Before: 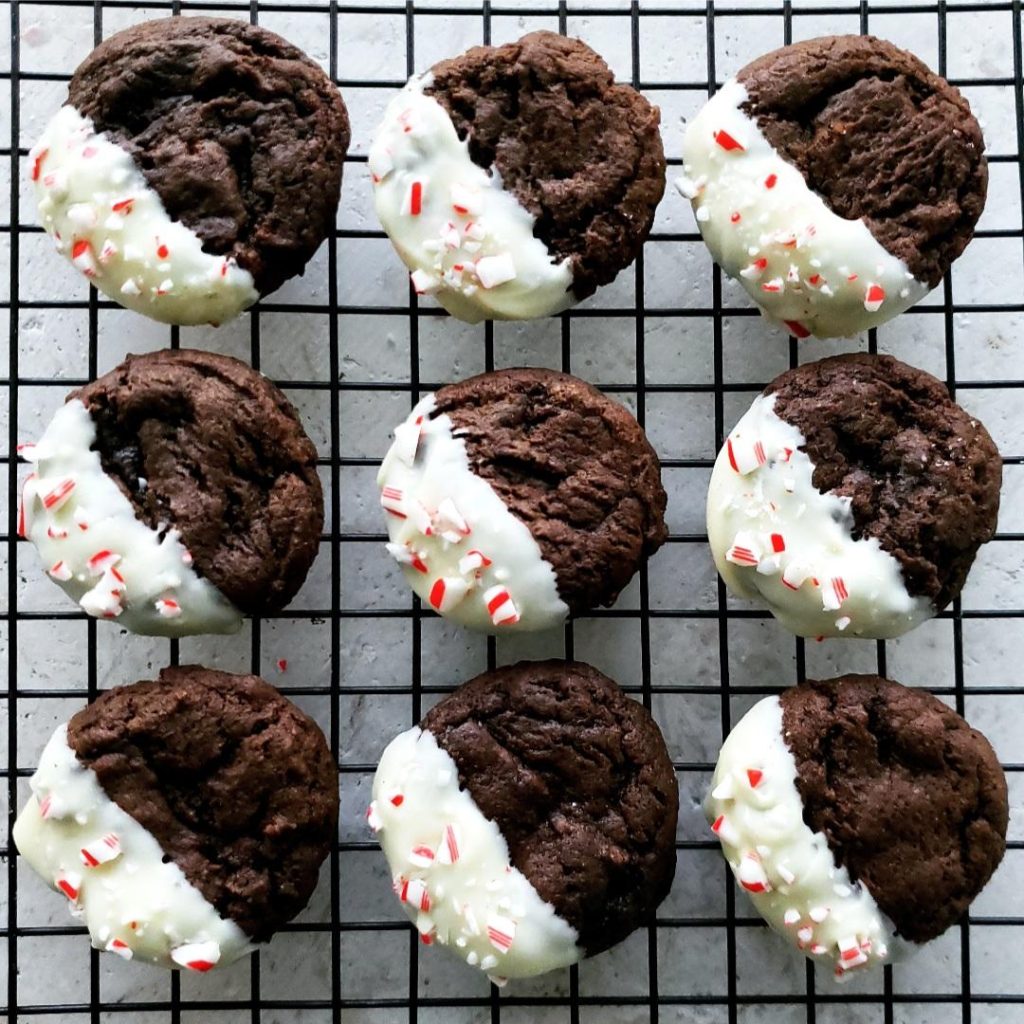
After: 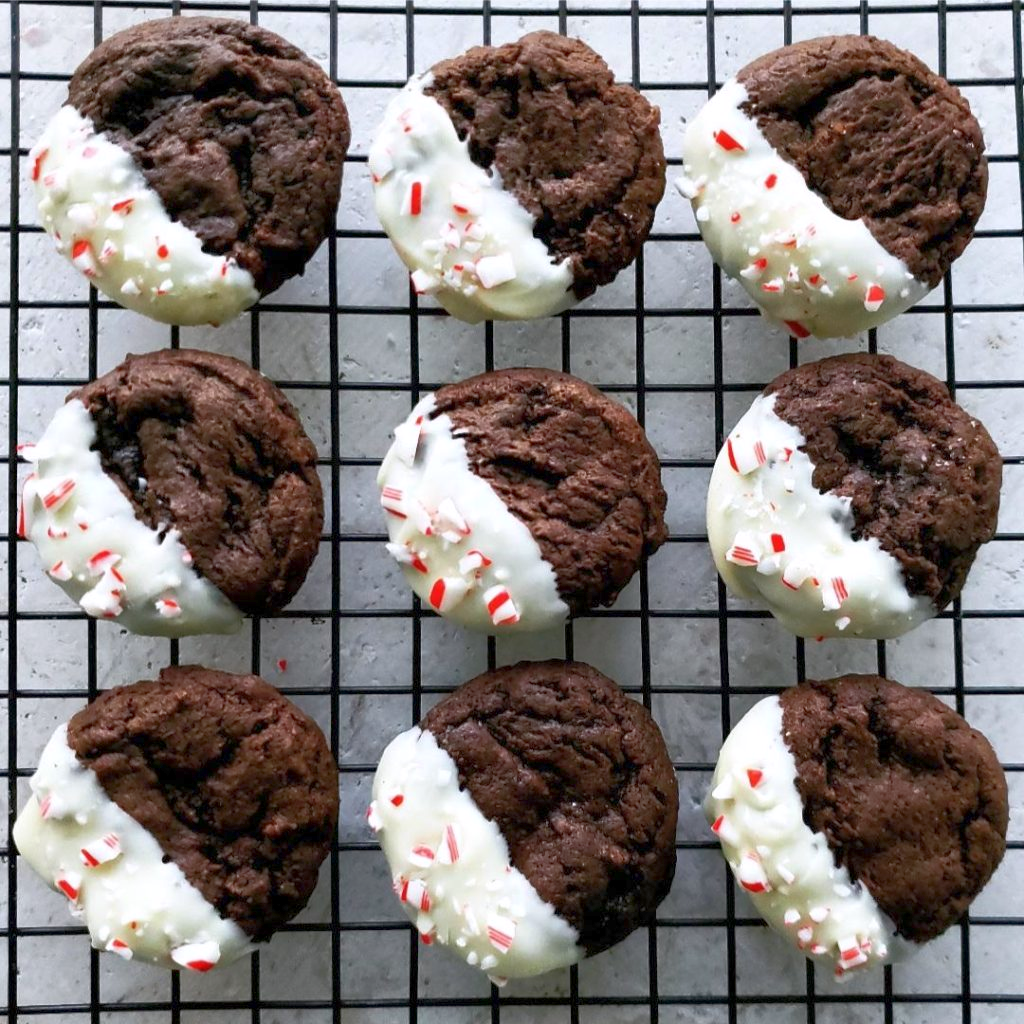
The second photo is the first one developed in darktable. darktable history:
rgb curve: curves: ch0 [(0, 0) (0.072, 0.166) (0.217, 0.293) (0.414, 0.42) (1, 1)], compensate middle gray true, preserve colors basic power
white balance: red 1.004, blue 1.024
